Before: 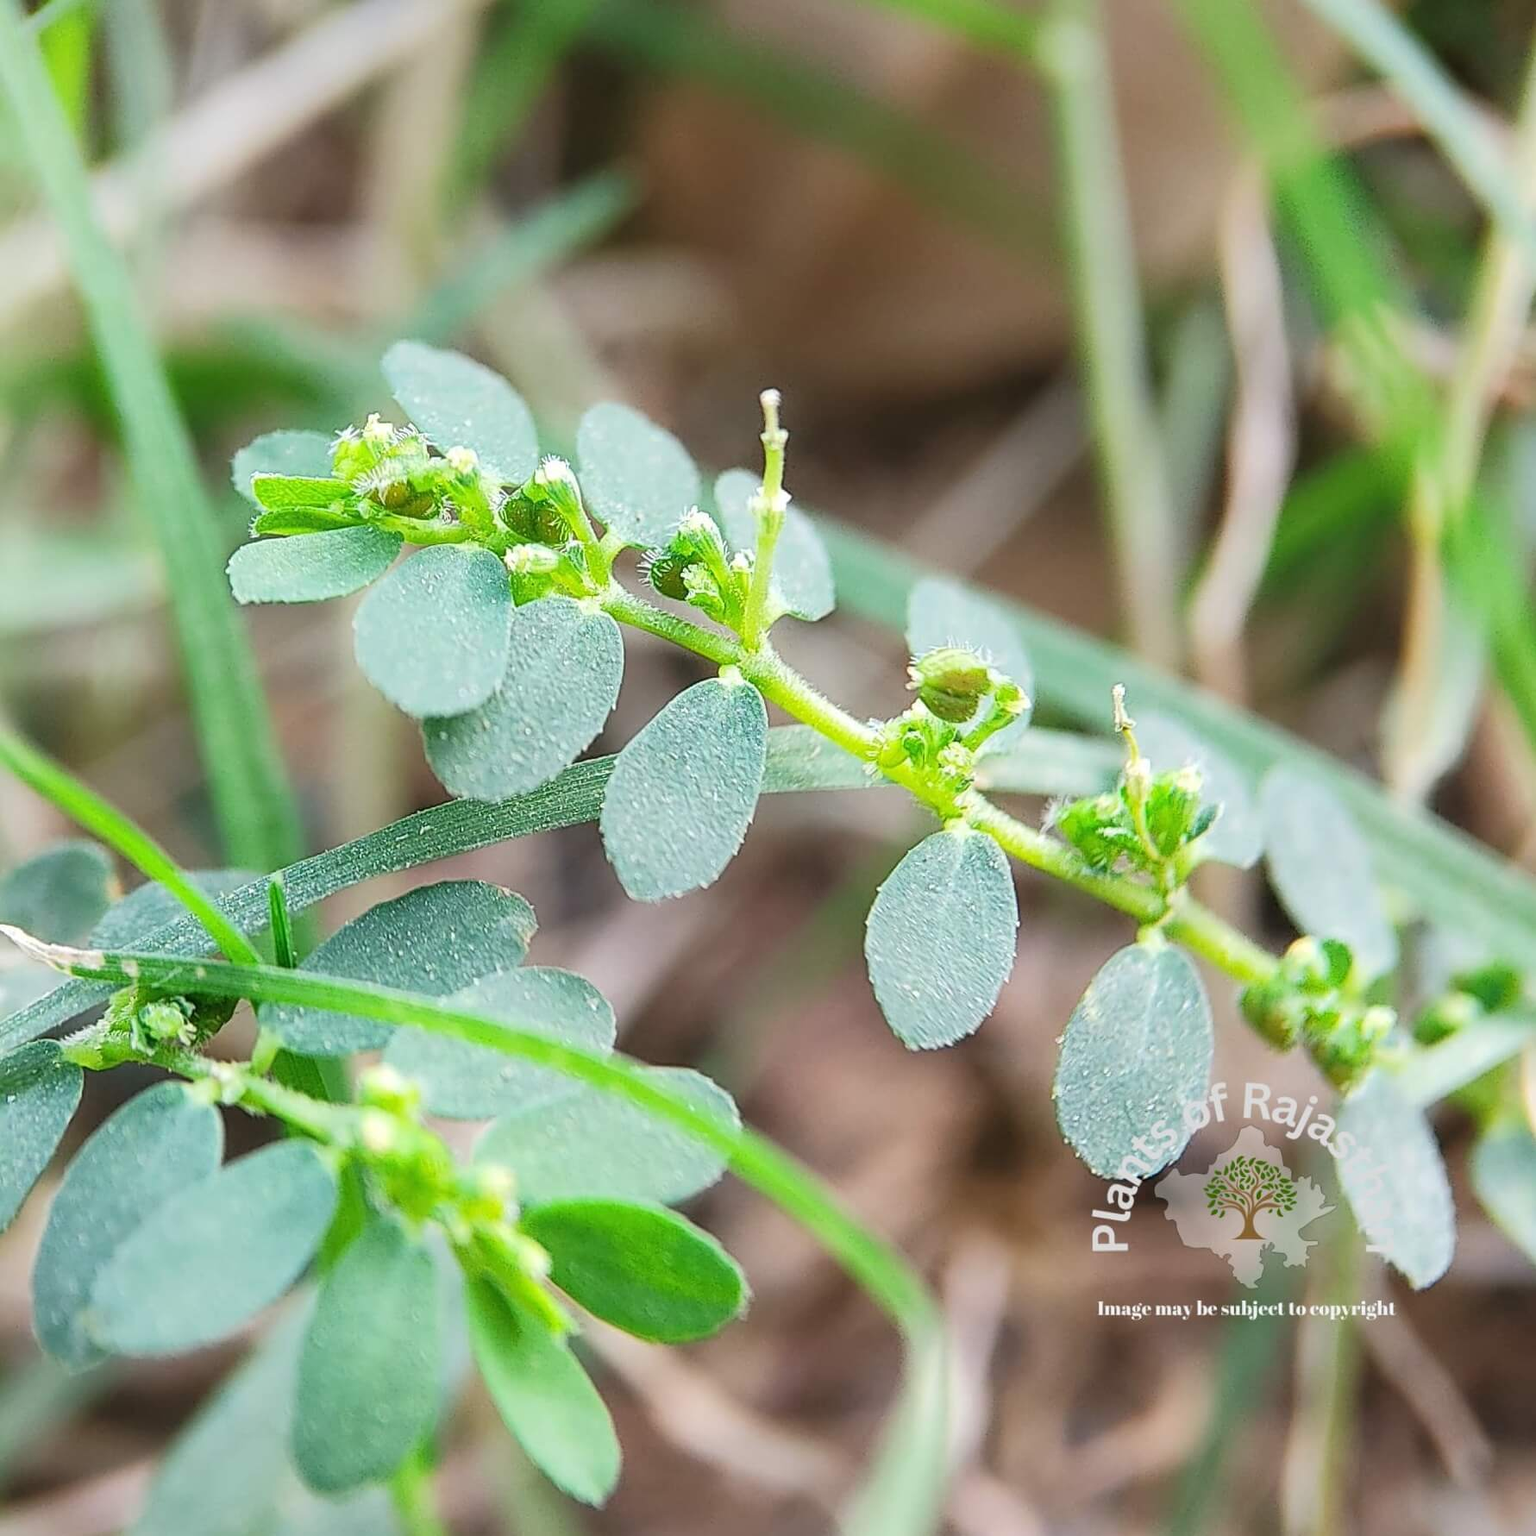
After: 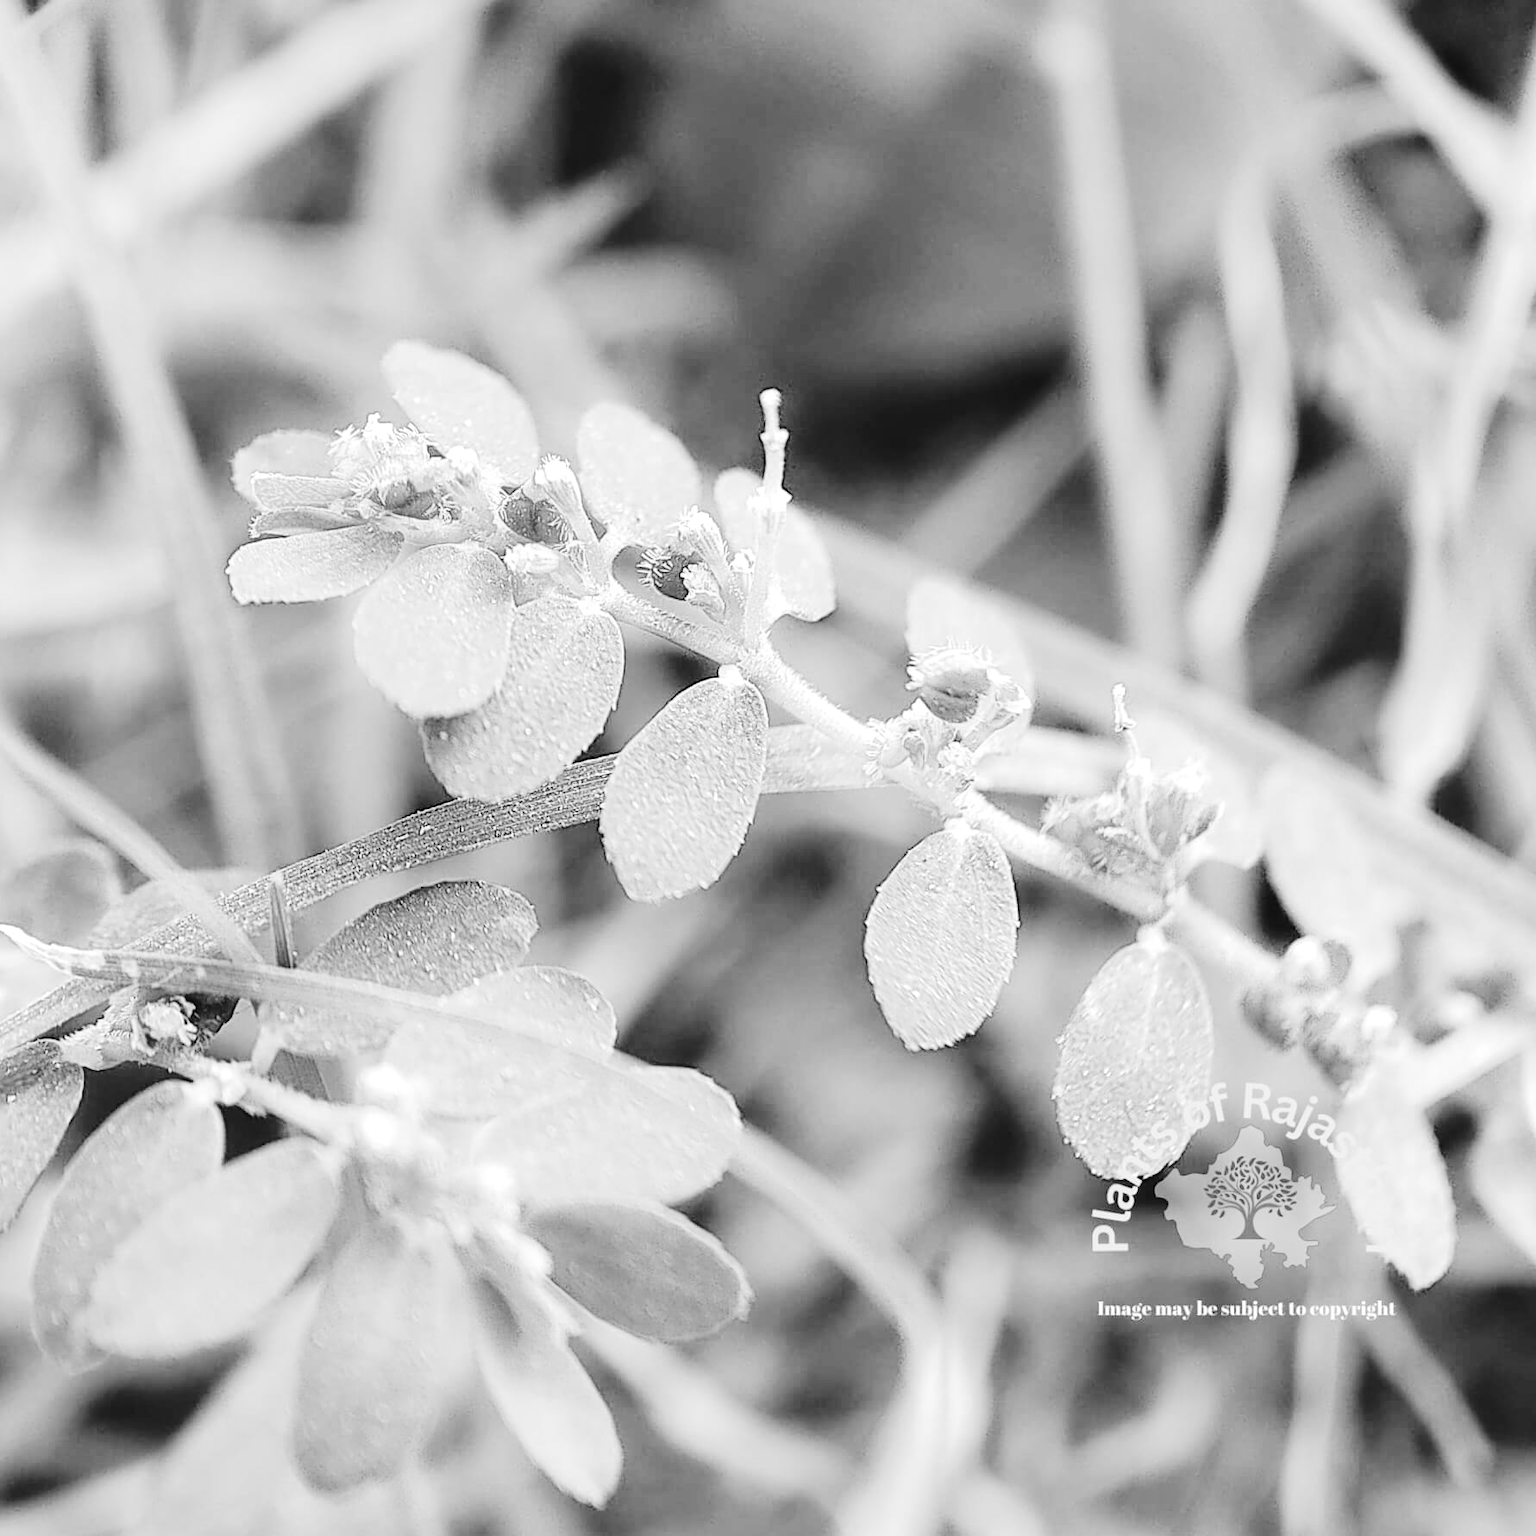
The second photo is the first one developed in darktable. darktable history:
tone curve: curves: ch0 [(0, 0) (0.003, 0.003) (0.011, 0.009) (0.025, 0.018) (0.044, 0.027) (0.069, 0.034) (0.1, 0.043) (0.136, 0.056) (0.177, 0.084) (0.224, 0.138) (0.277, 0.203) (0.335, 0.329) (0.399, 0.451) (0.468, 0.572) (0.543, 0.671) (0.623, 0.754) (0.709, 0.821) (0.801, 0.88) (0.898, 0.938) (1, 1)], preserve colors none
monochrome: on, module defaults
exposure: exposure 0.2 EV, compensate highlight preservation false
